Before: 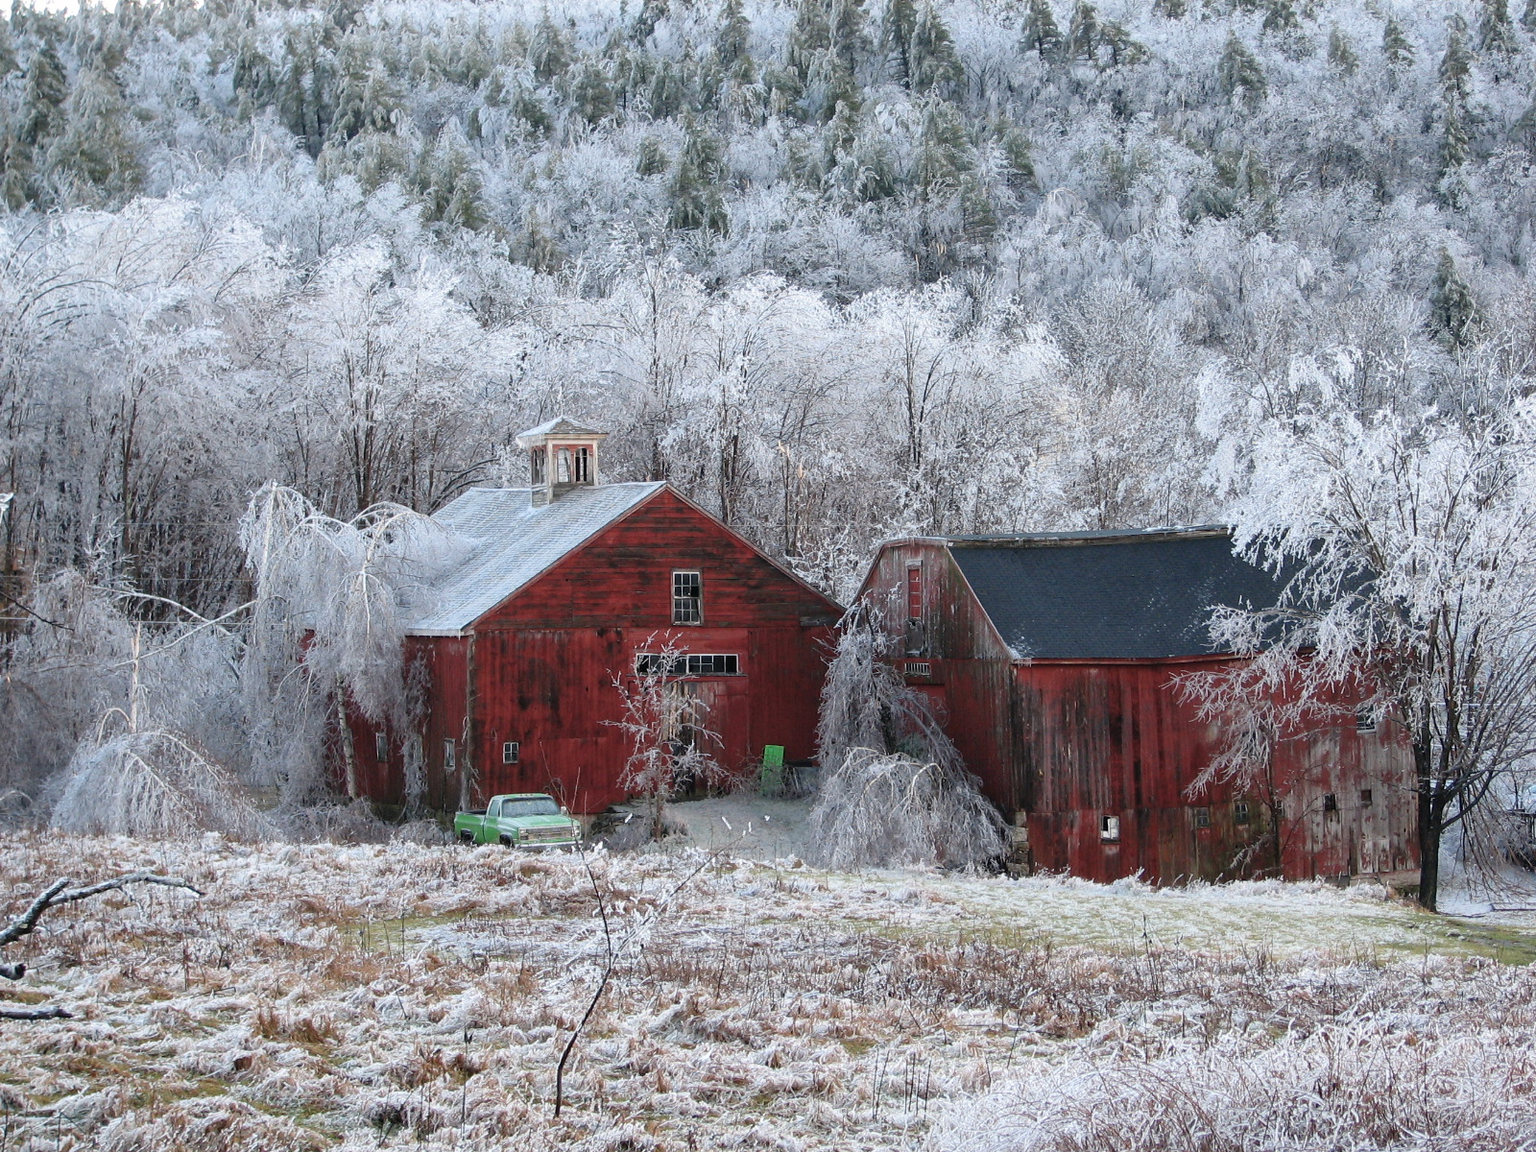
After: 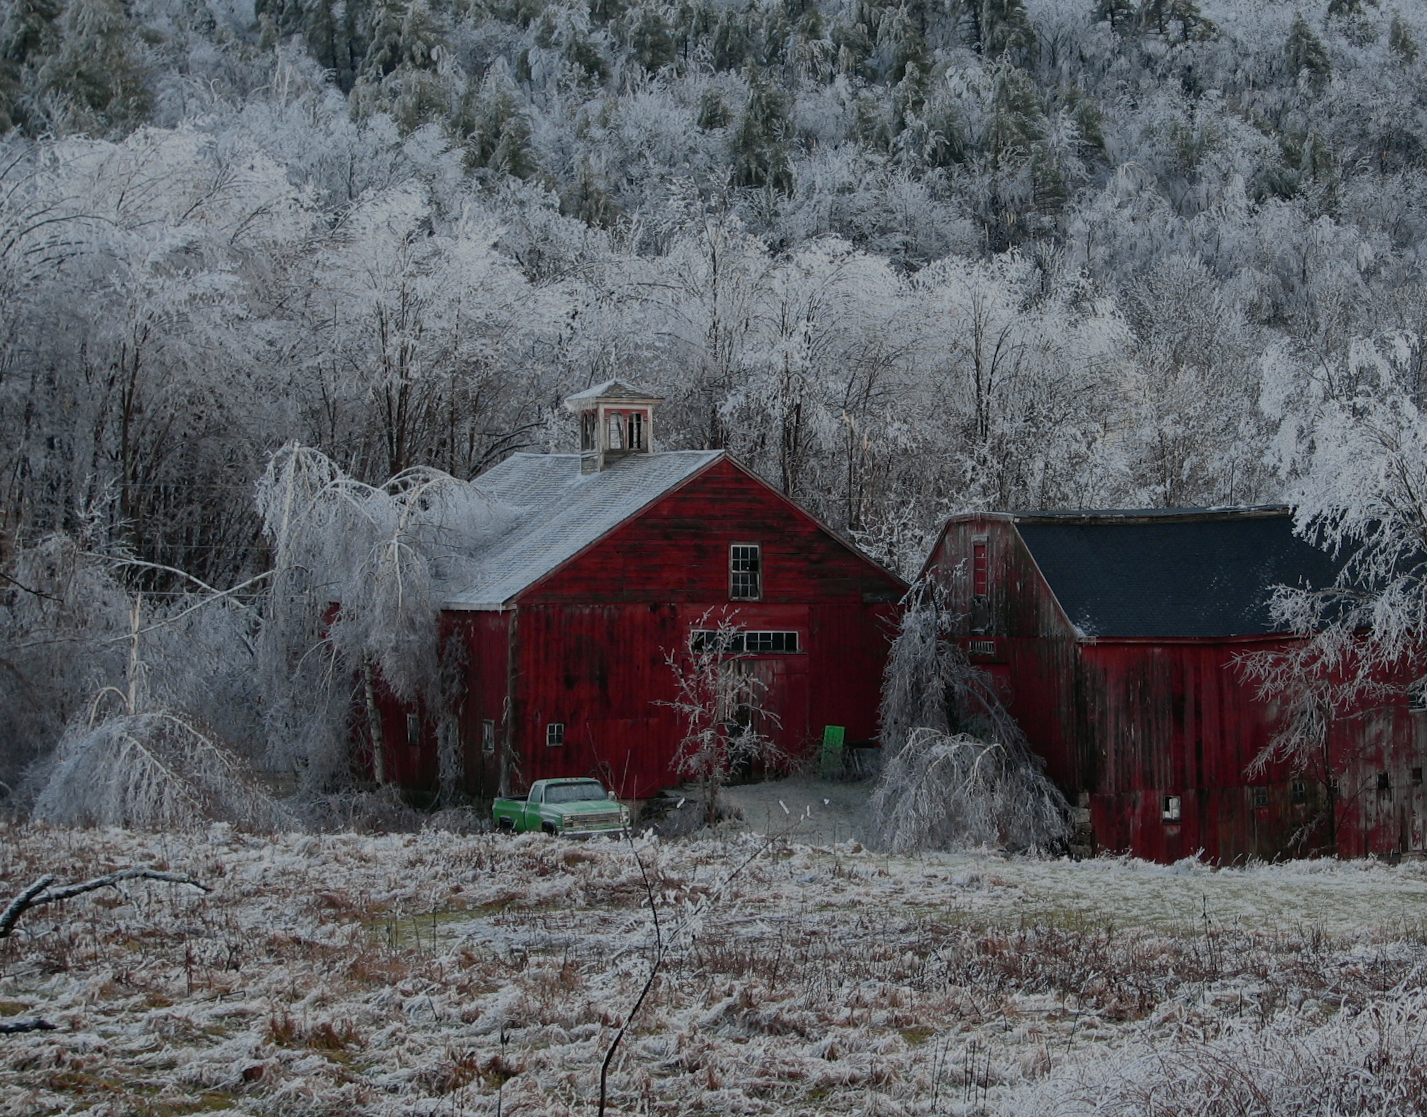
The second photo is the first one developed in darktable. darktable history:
rotate and perspective: rotation 0.679°, lens shift (horizontal) 0.136, crop left 0.009, crop right 0.991, crop top 0.078, crop bottom 0.95
crop and rotate: left 1.088%, right 8.807%
exposure: exposure -1.468 EV, compensate highlight preservation false
tone curve: curves: ch0 [(0, 0.01) (0.037, 0.032) (0.131, 0.108) (0.275, 0.256) (0.483, 0.512) (0.61, 0.665) (0.696, 0.742) (0.792, 0.819) (0.911, 0.925) (0.997, 0.995)]; ch1 [(0, 0) (0.308, 0.29) (0.425, 0.411) (0.492, 0.488) (0.507, 0.503) (0.53, 0.532) (0.573, 0.586) (0.683, 0.702) (0.746, 0.77) (1, 1)]; ch2 [(0, 0) (0.246, 0.233) (0.36, 0.352) (0.415, 0.415) (0.485, 0.487) (0.502, 0.504) (0.525, 0.518) (0.539, 0.539) (0.587, 0.594) (0.636, 0.652) (0.711, 0.729) (0.845, 0.855) (0.998, 0.977)], color space Lab, independent channels, preserve colors none
